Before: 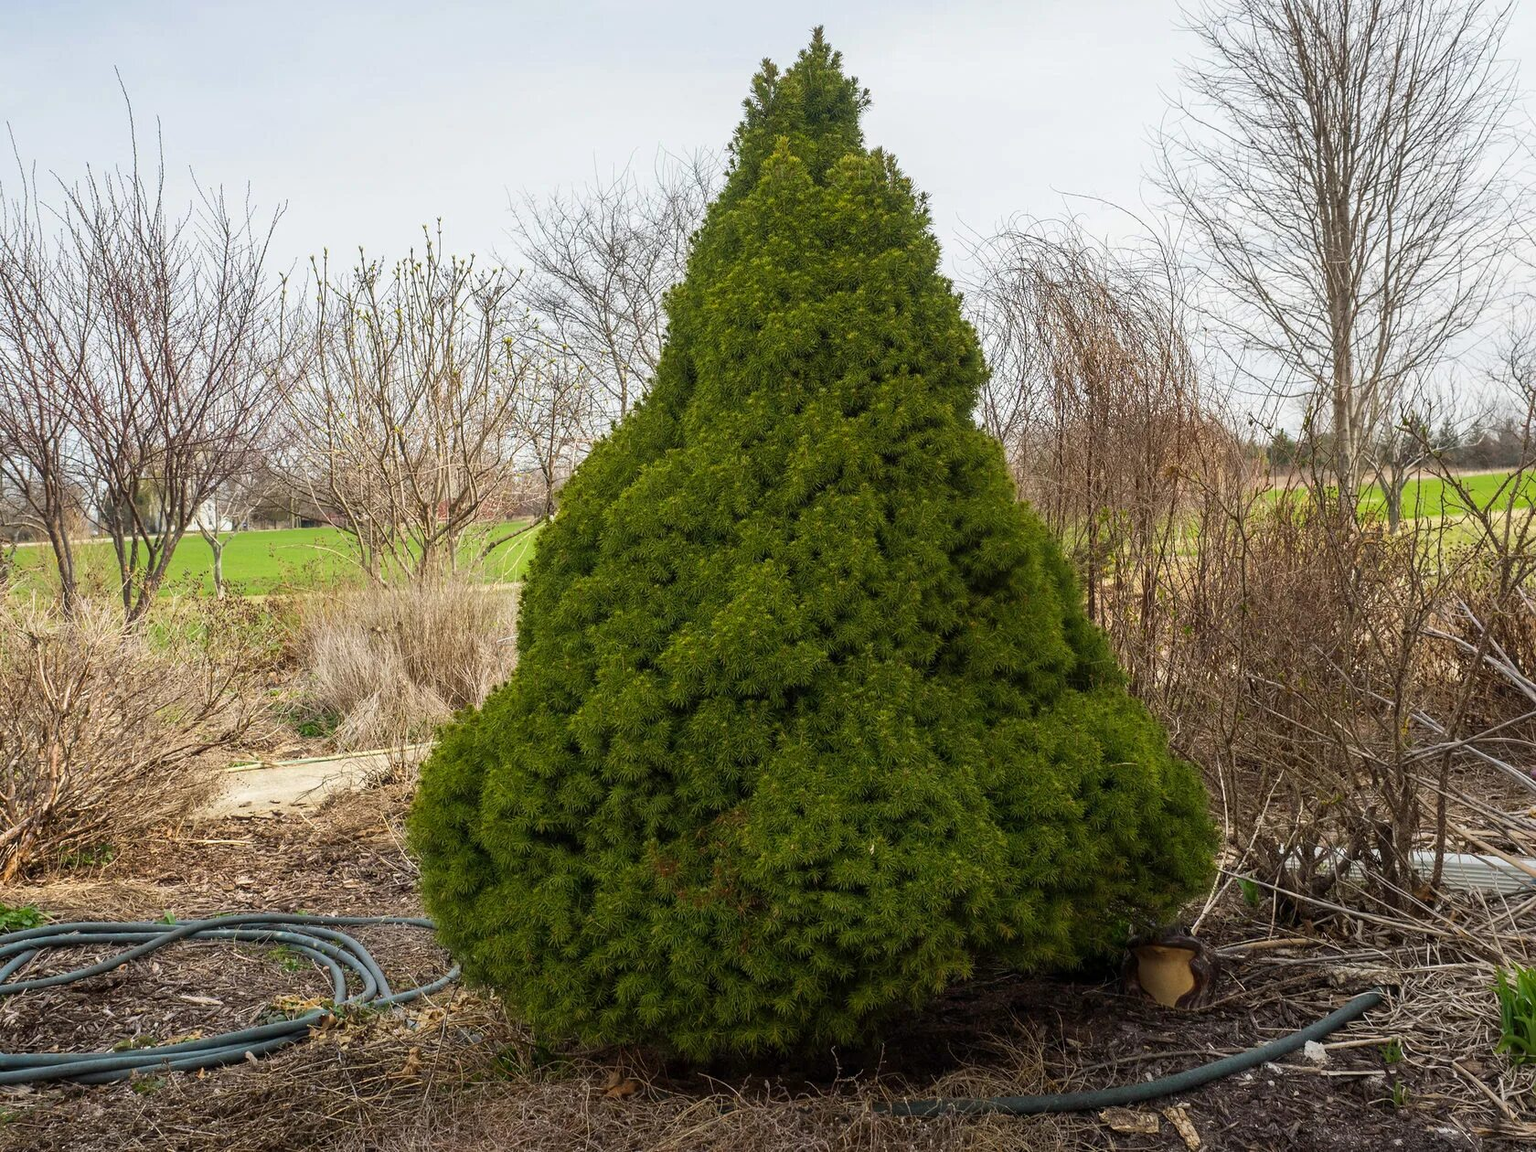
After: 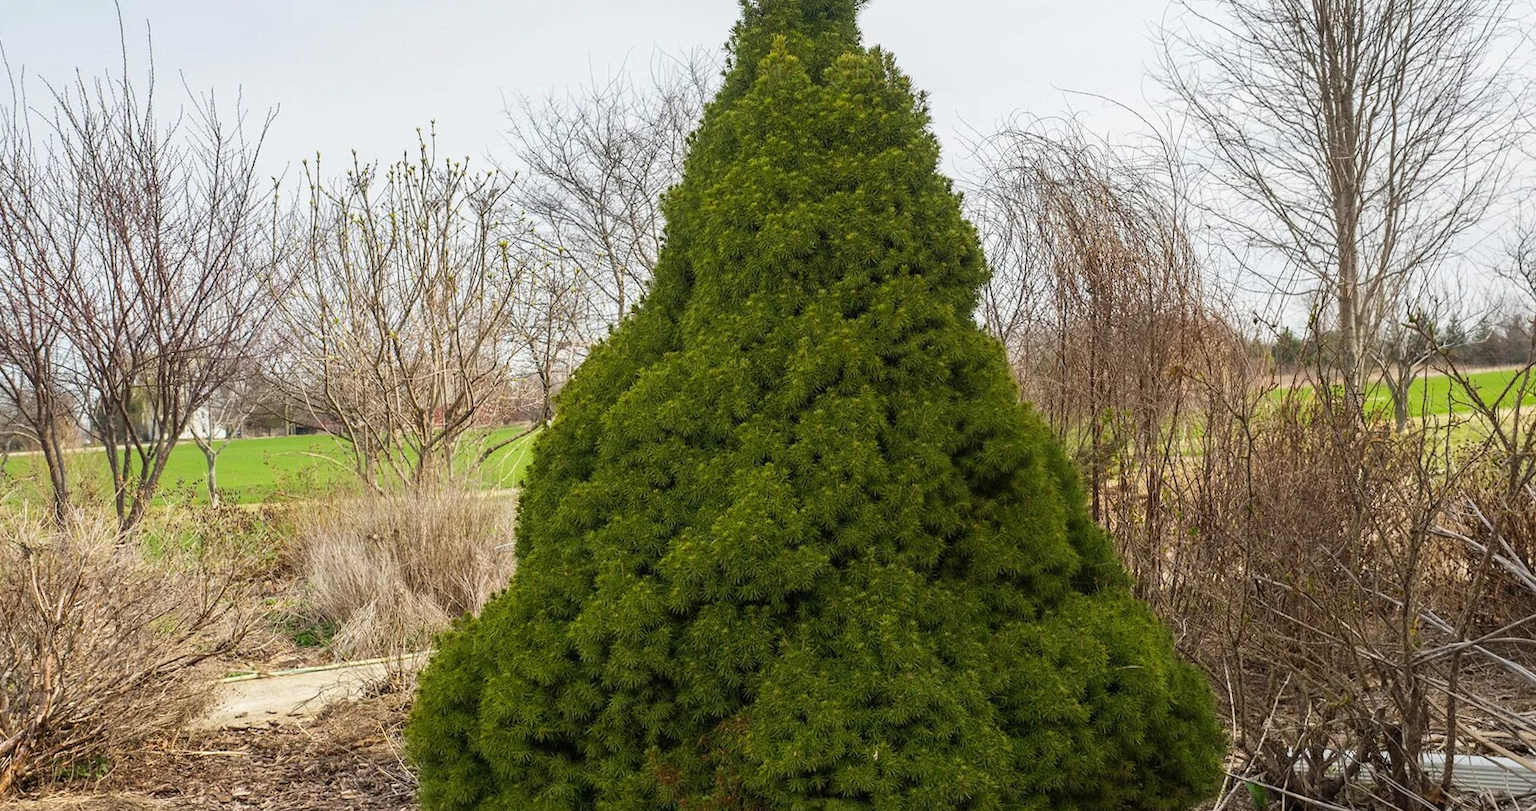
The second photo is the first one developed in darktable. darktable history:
rotate and perspective: rotation -0.45°, automatic cropping original format, crop left 0.008, crop right 0.992, crop top 0.012, crop bottom 0.988
crop and rotate: top 8.293%, bottom 20.996%
